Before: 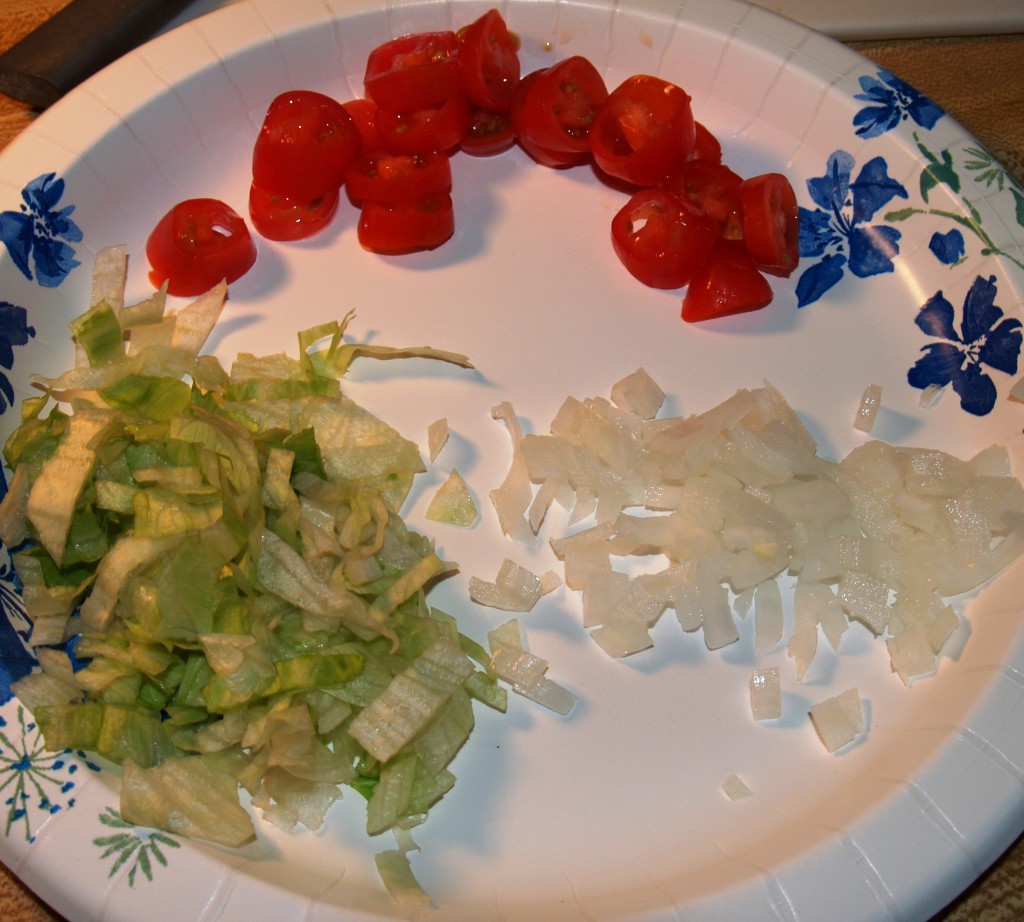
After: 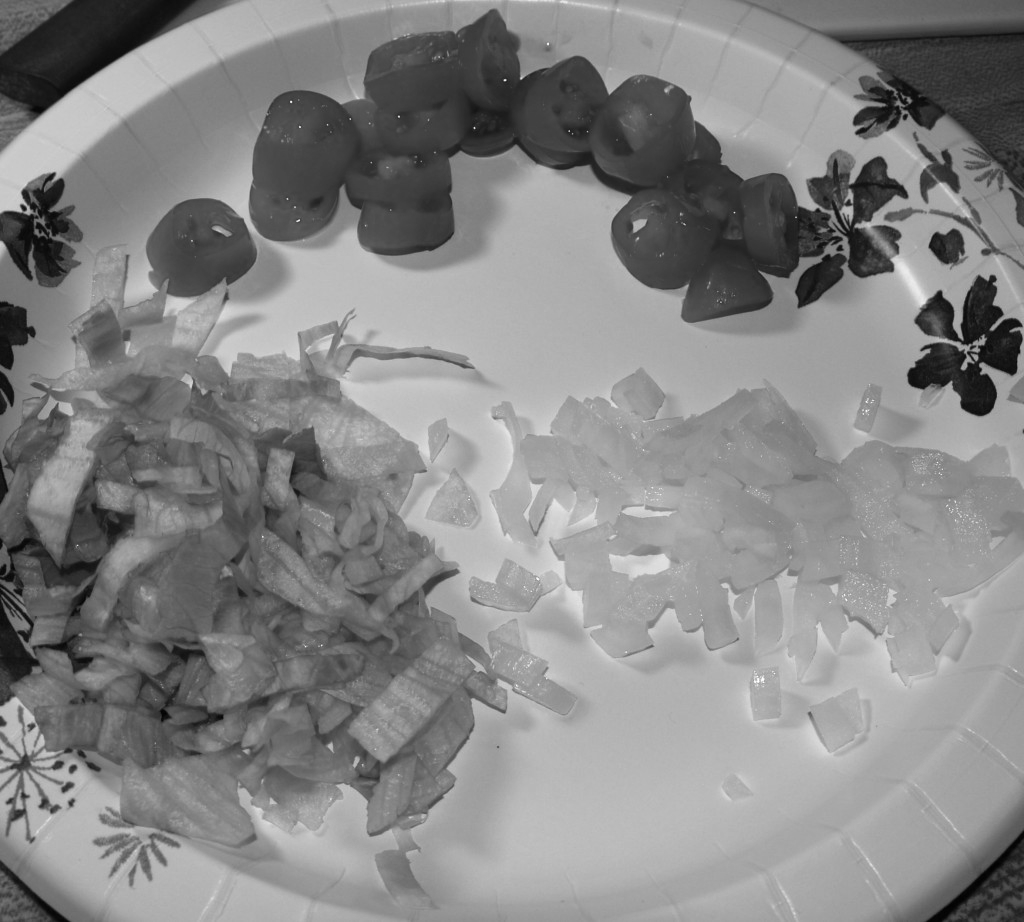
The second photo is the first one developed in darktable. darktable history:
tone equalizer: -8 EV -0.55 EV
shadows and highlights: shadows -30, highlights 30
color contrast: green-magenta contrast 0, blue-yellow contrast 0
